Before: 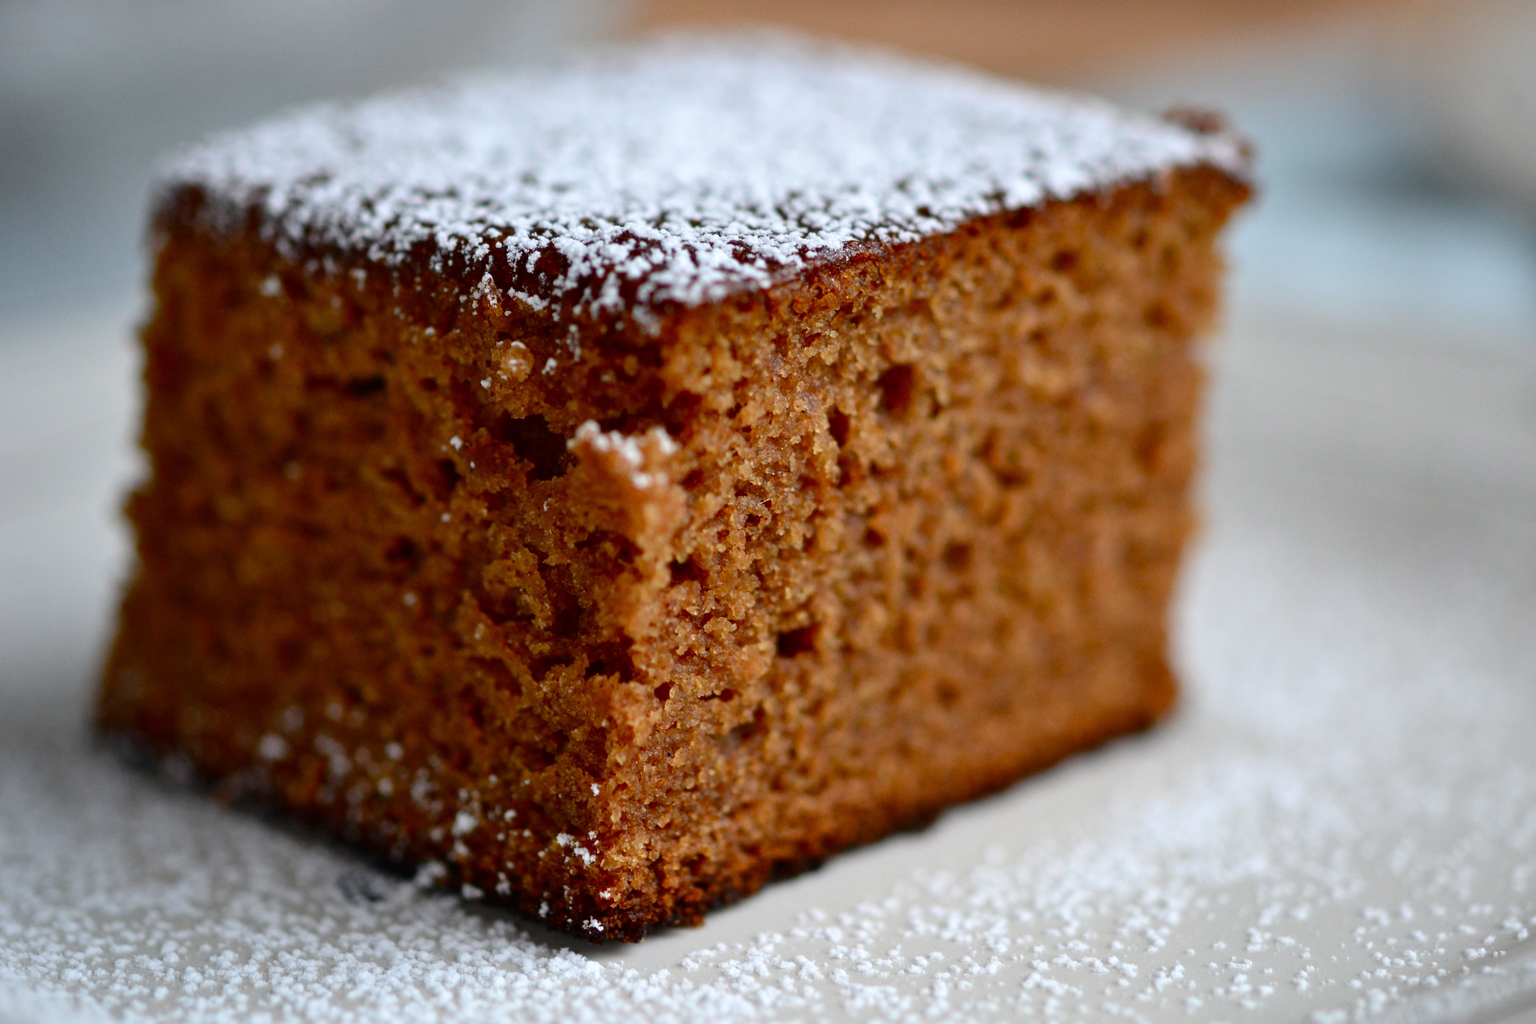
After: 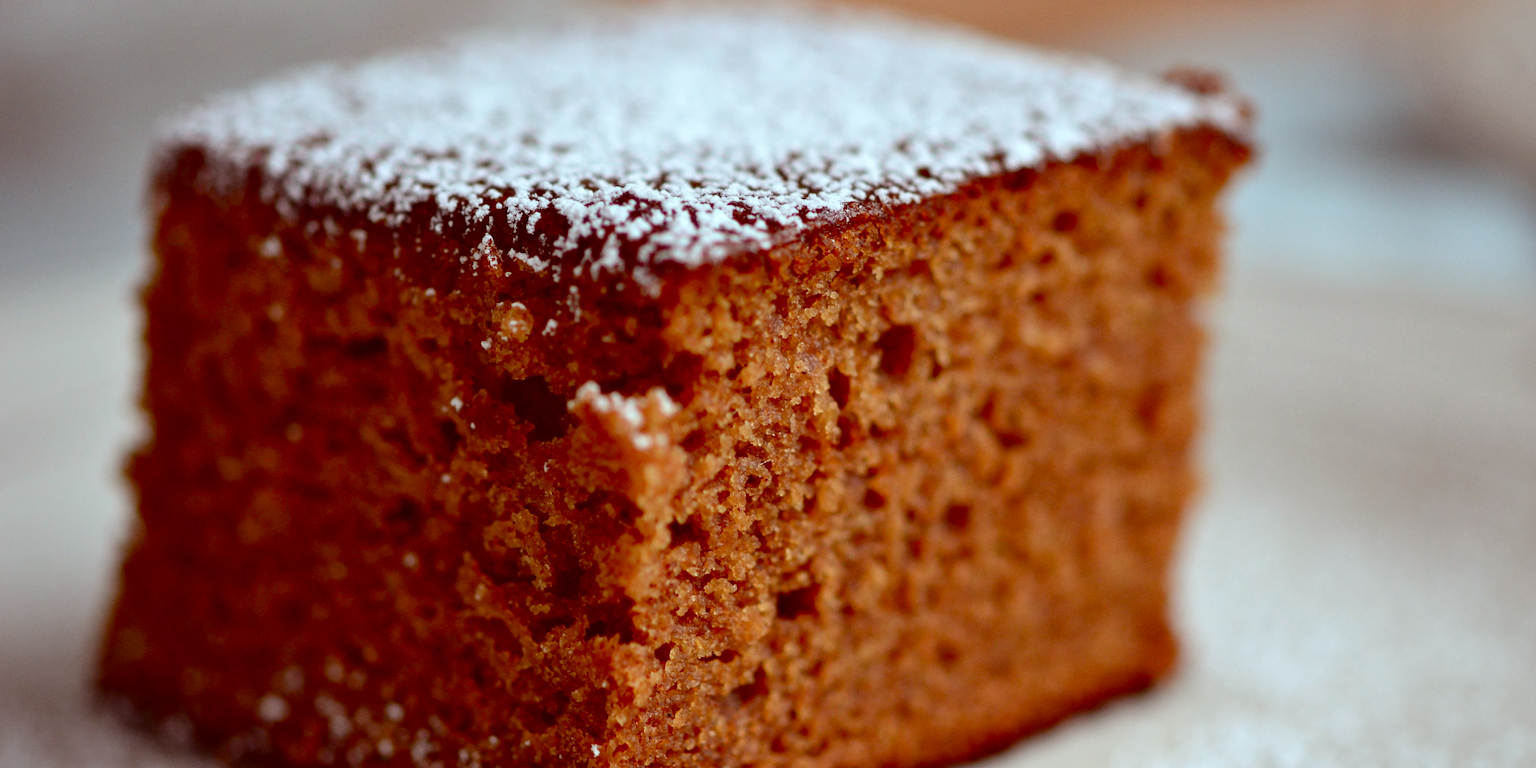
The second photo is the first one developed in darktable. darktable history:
crop: top 3.857%, bottom 21.132%
color correction: highlights a* -7.23, highlights b* -0.161, shadows a* 20.08, shadows b* 11.73
